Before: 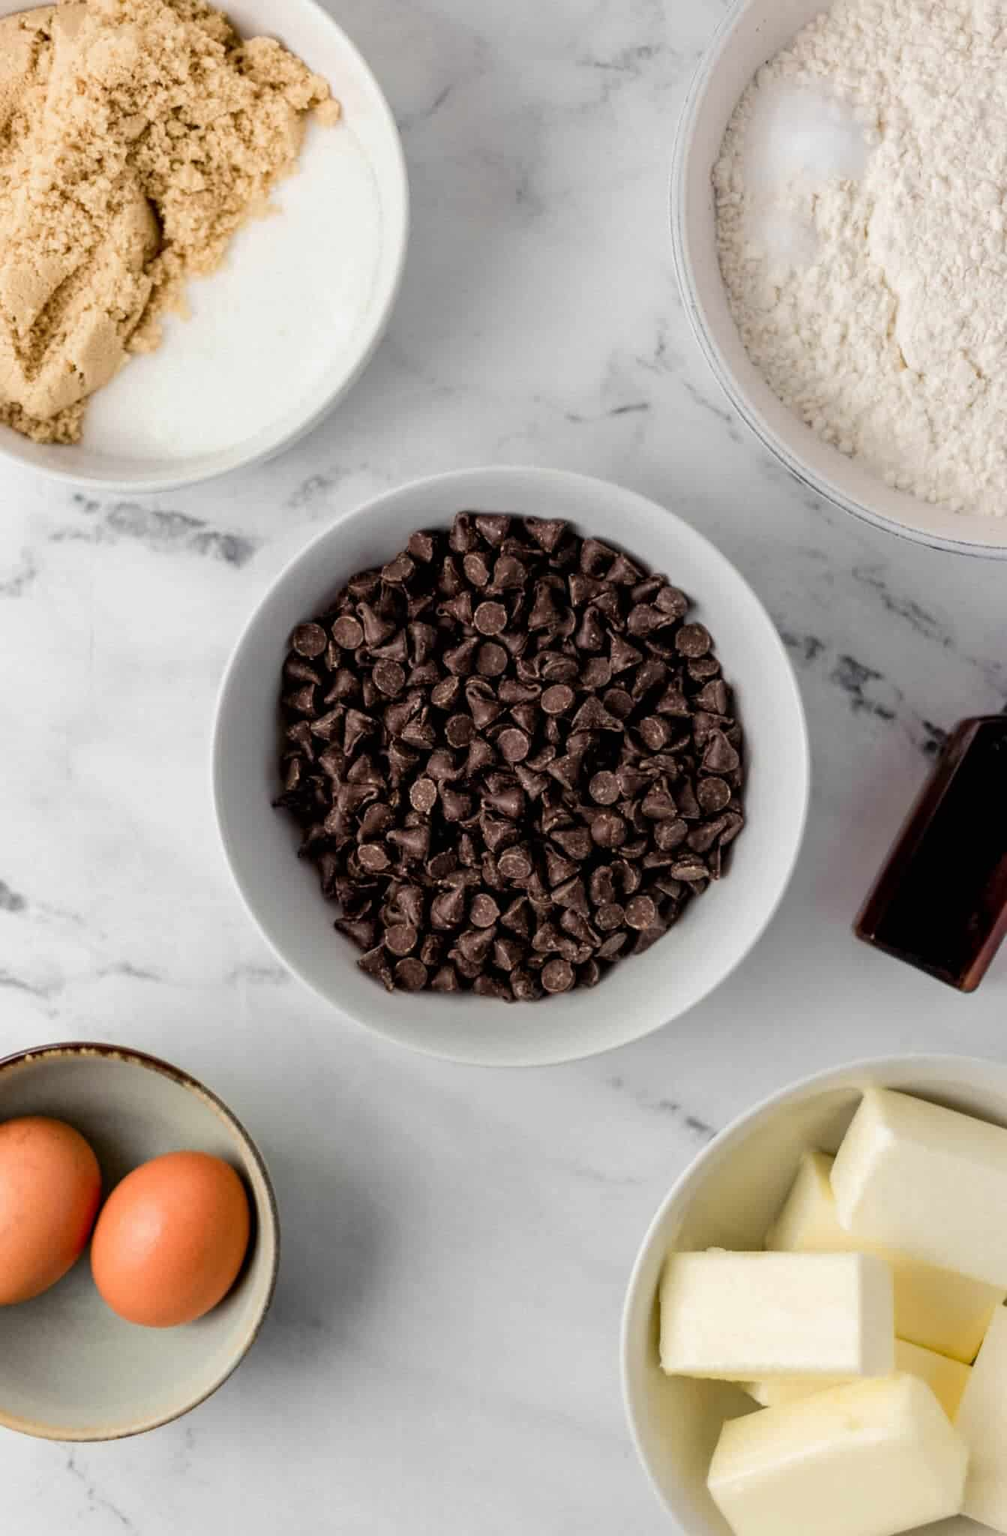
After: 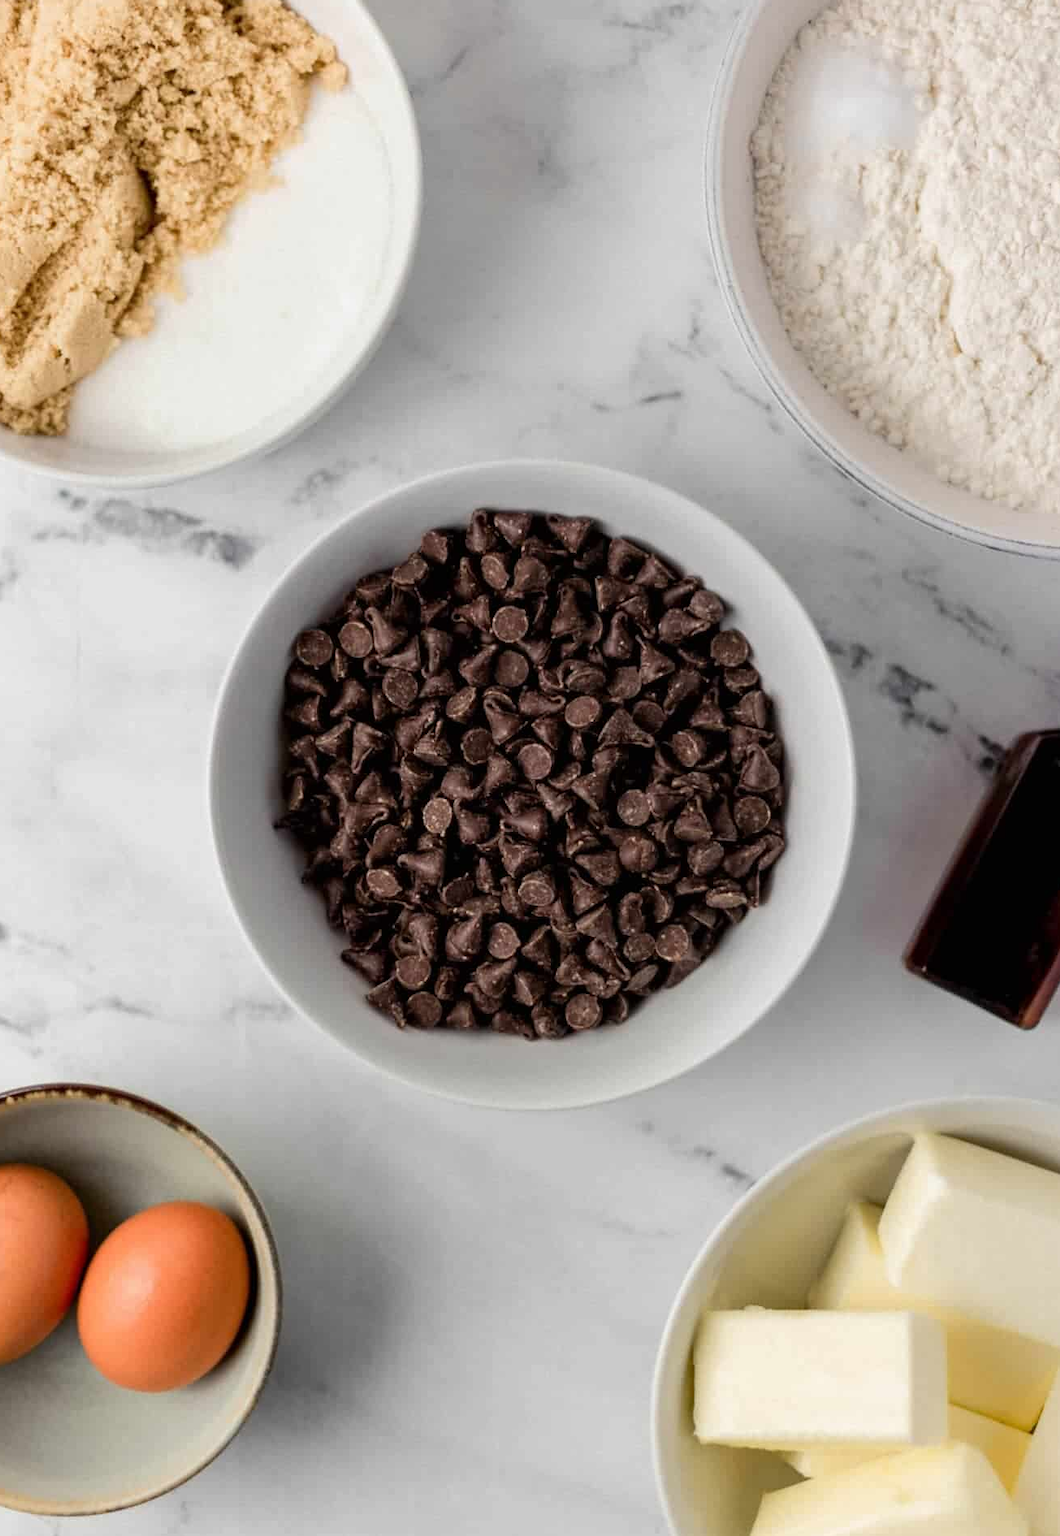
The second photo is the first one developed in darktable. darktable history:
crop: left 1.939%, top 2.769%, right 0.756%, bottom 4.857%
